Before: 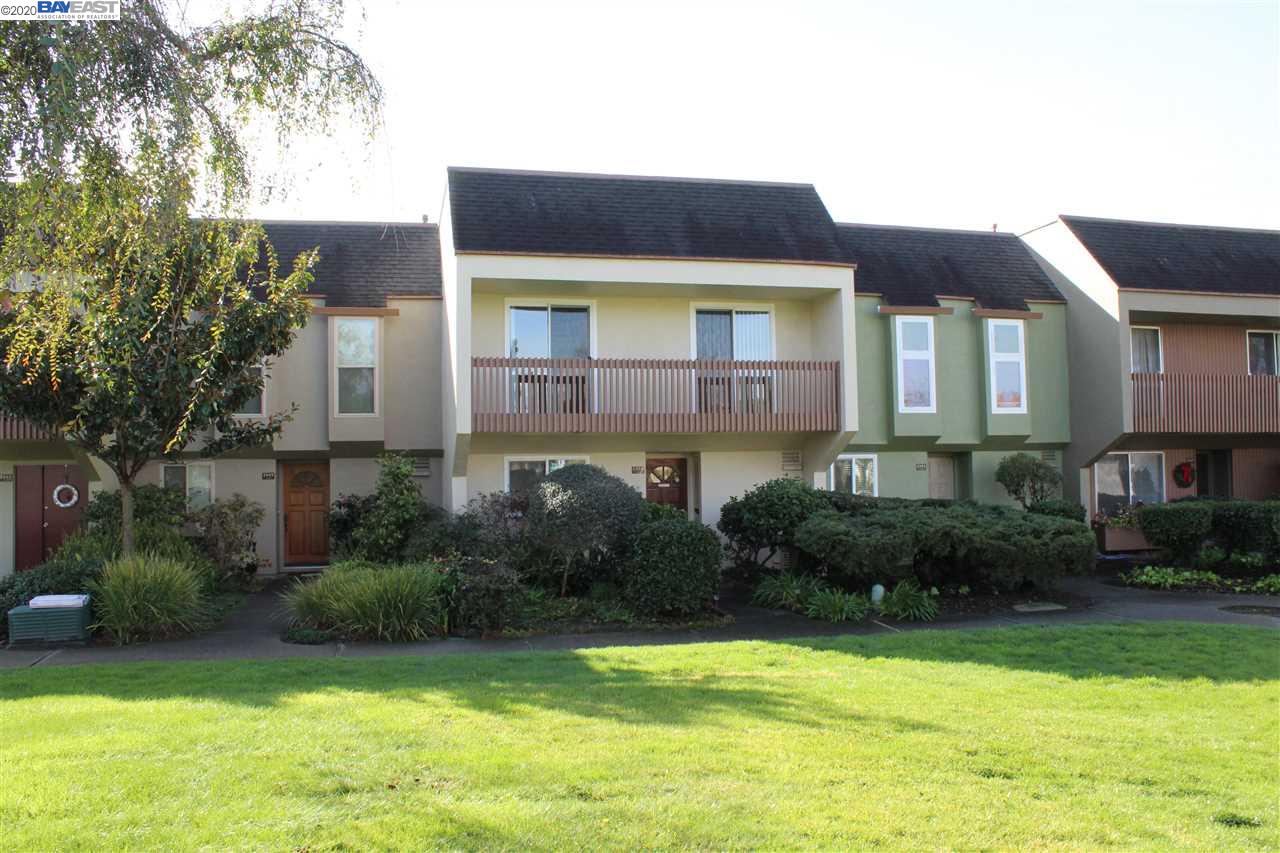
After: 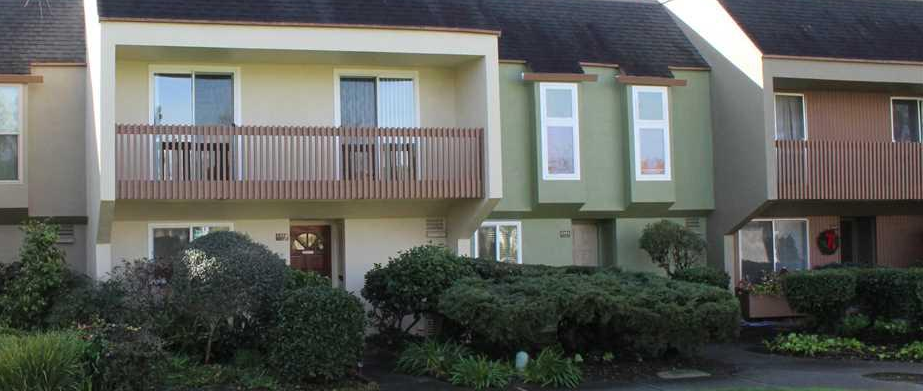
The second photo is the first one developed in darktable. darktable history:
crop and rotate: left 27.862%, top 27.425%, bottom 26.699%
